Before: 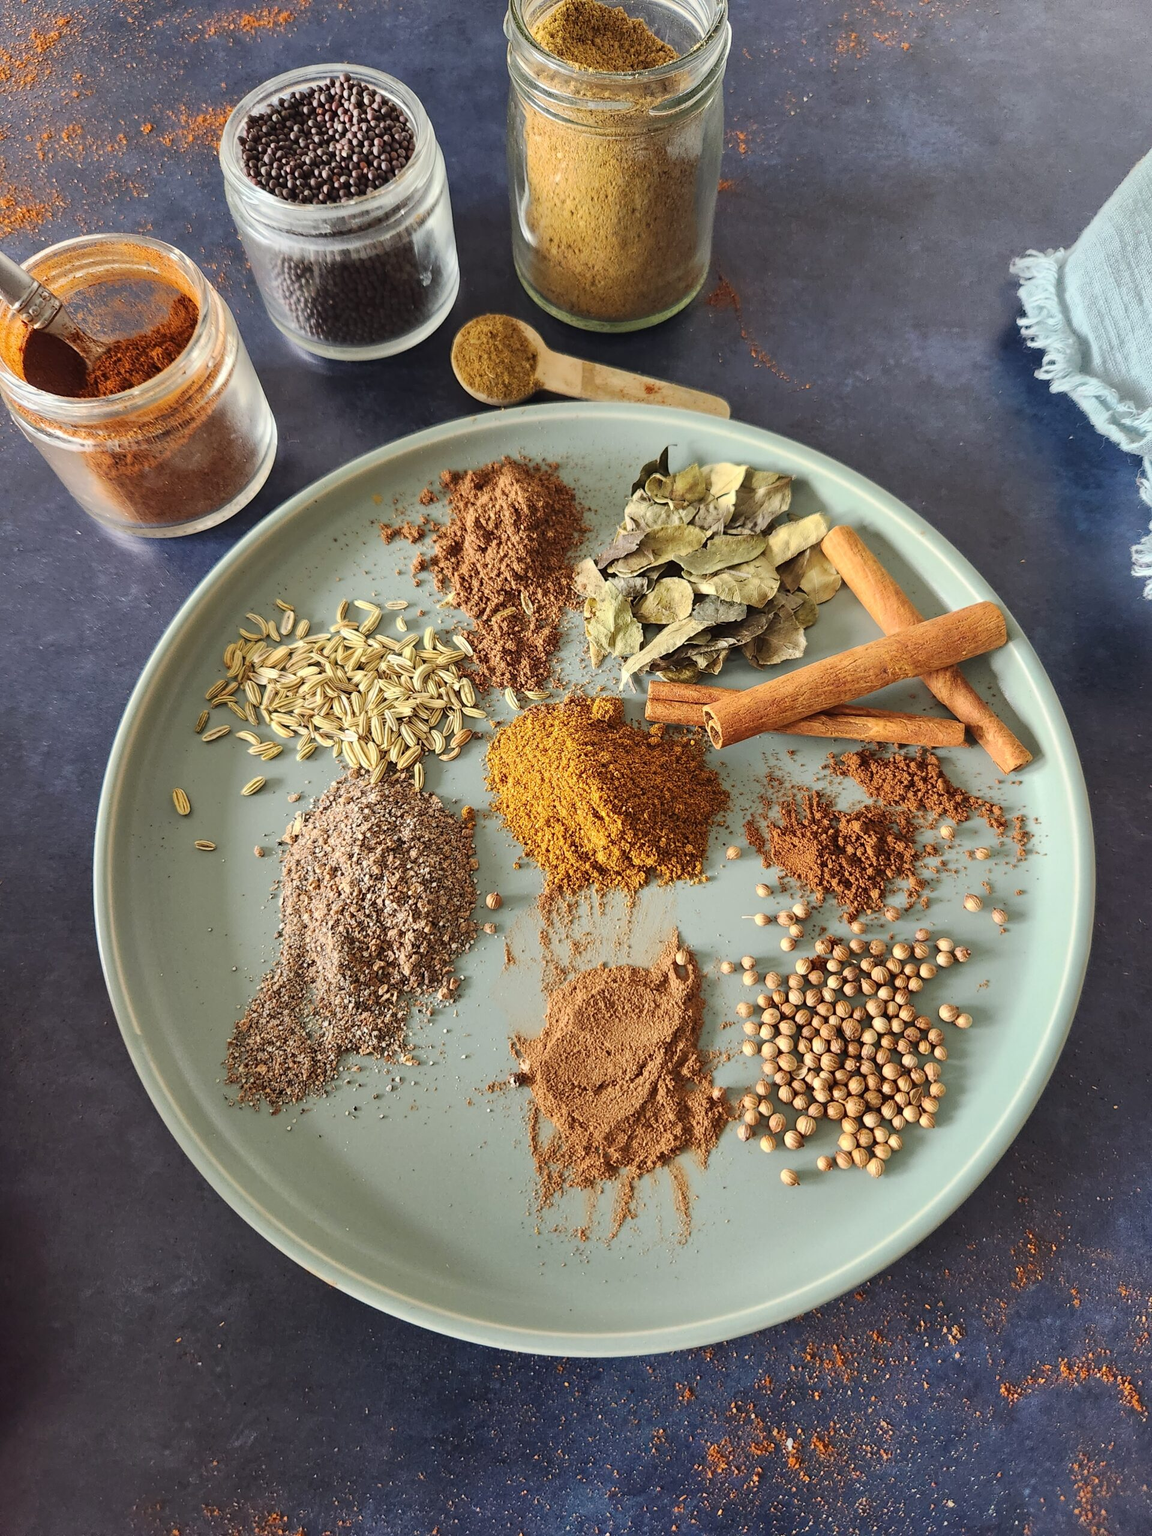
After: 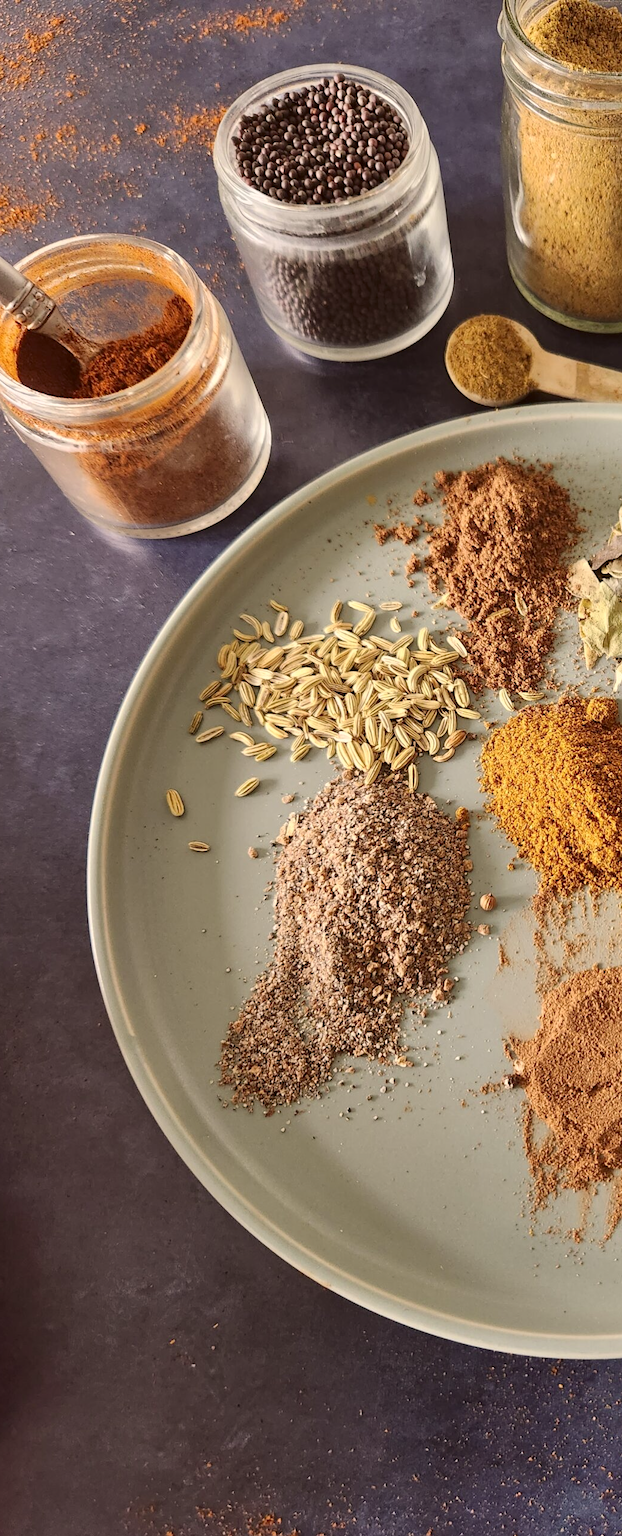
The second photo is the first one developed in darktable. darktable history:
crop: left 0.584%, right 45.374%, bottom 0.089%
color correction: highlights a* 6.05, highlights b* 7.56, shadows a* 5.71, shadows b* 7.23, saturation 0.893
